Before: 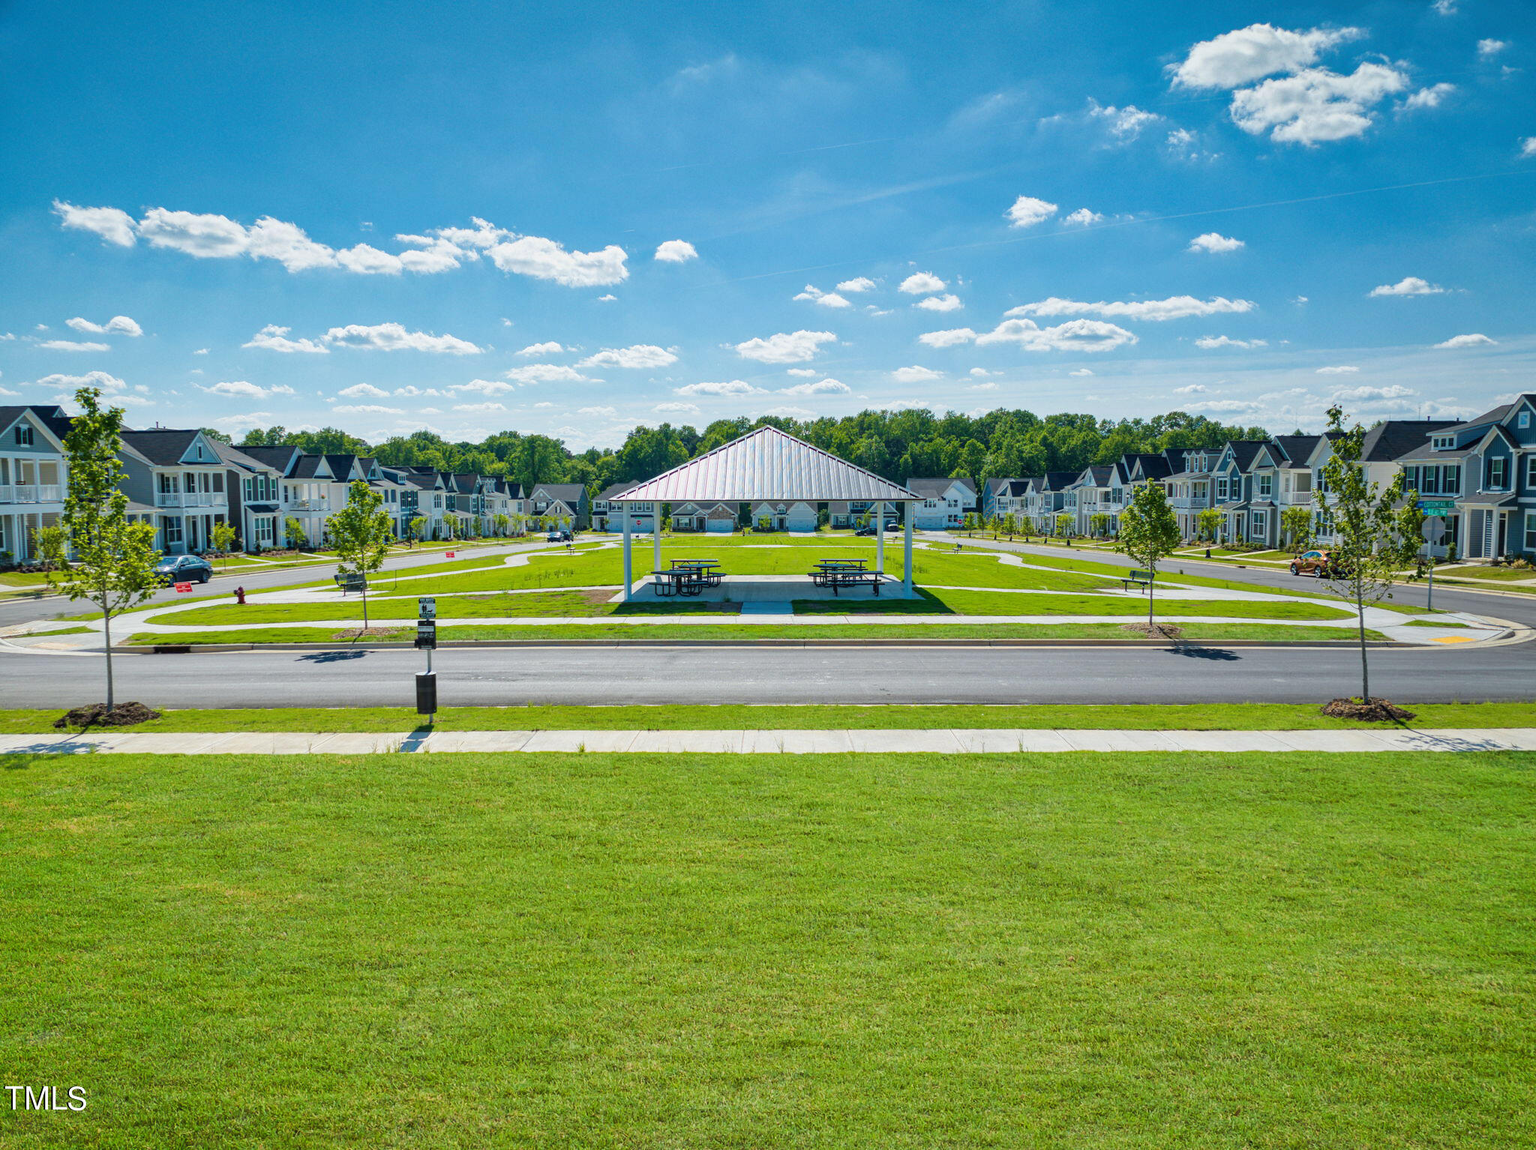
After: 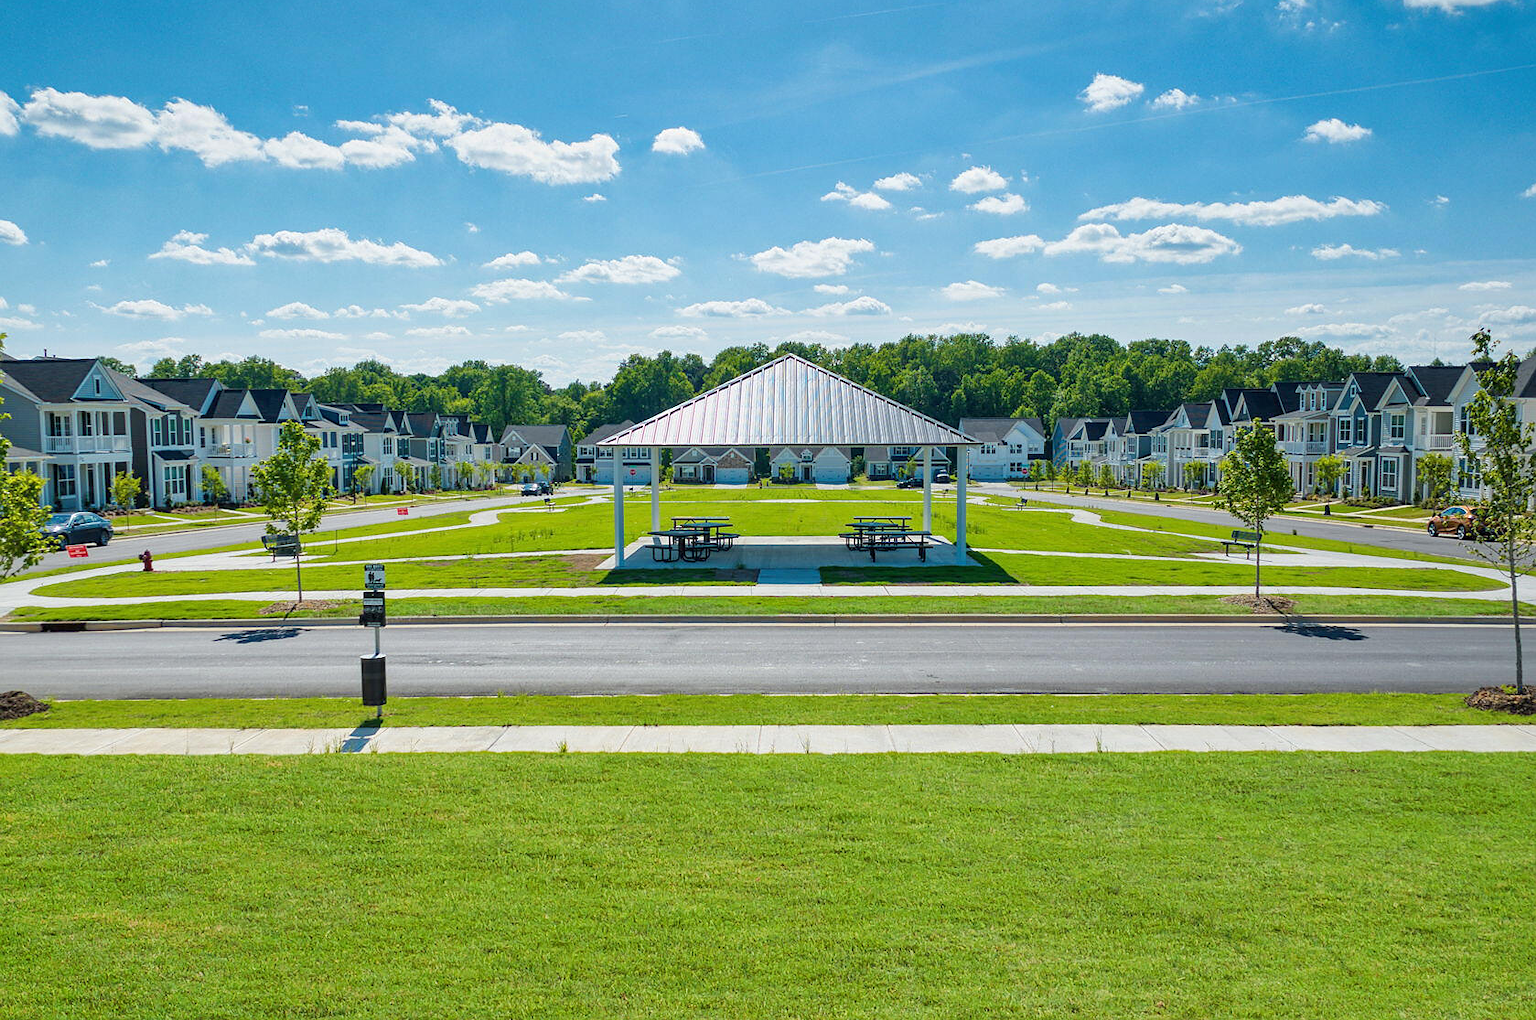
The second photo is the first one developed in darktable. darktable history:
crop: left 7.856%, top 11.836%, right 10.12%, bottom 15.387%
sharpen: radius 1
